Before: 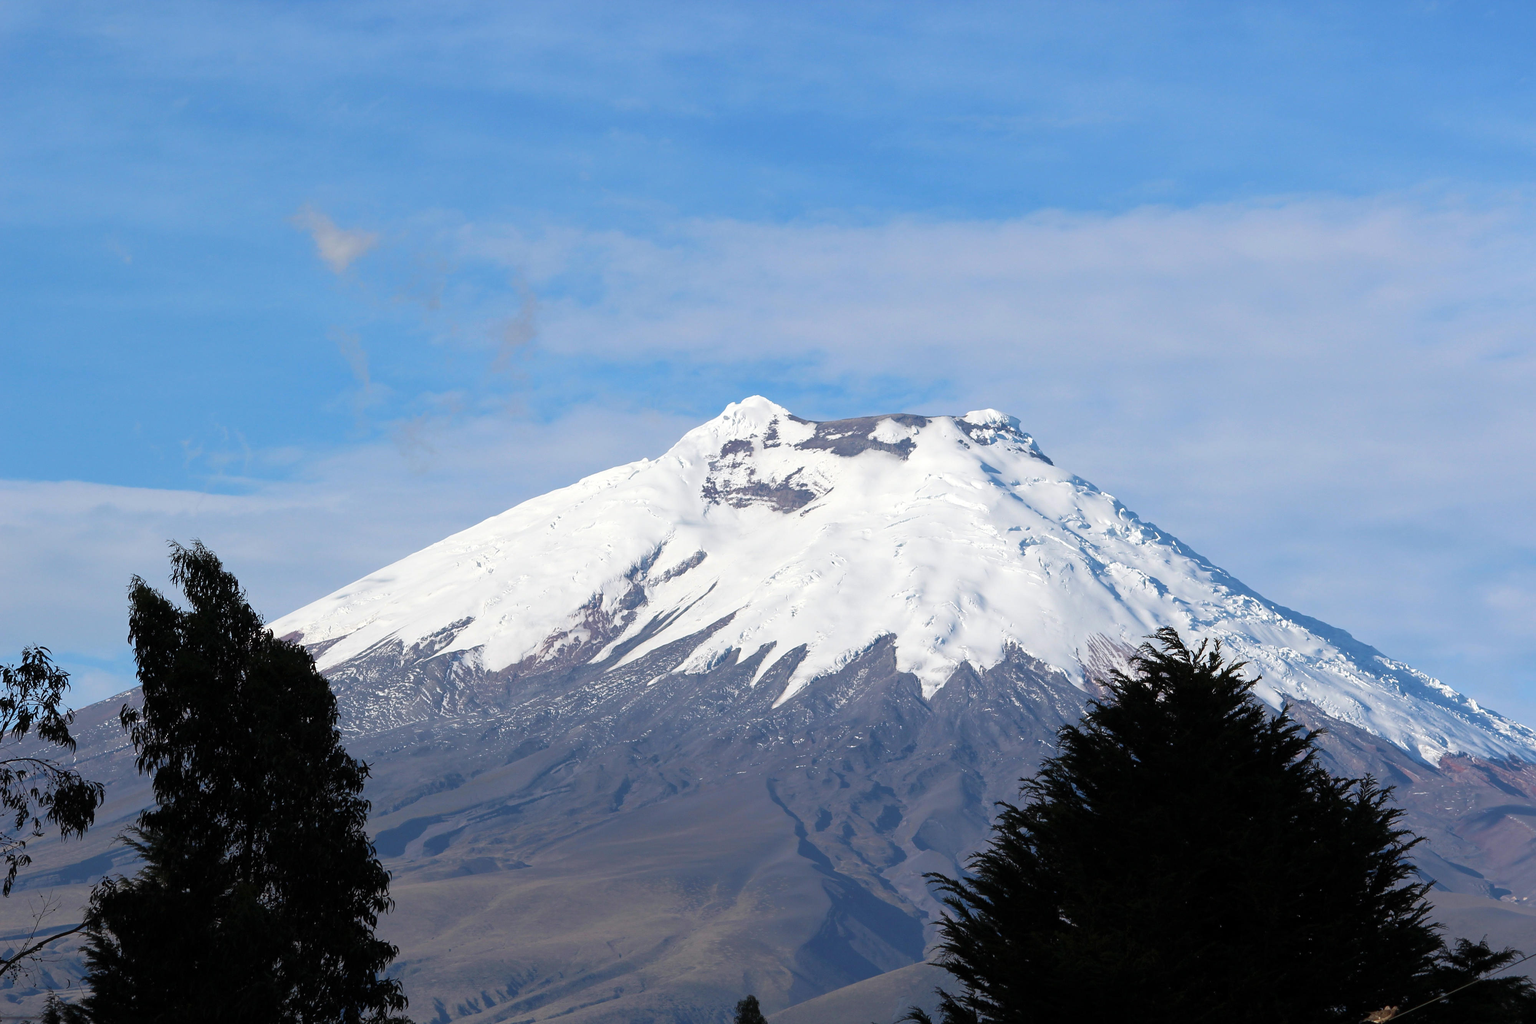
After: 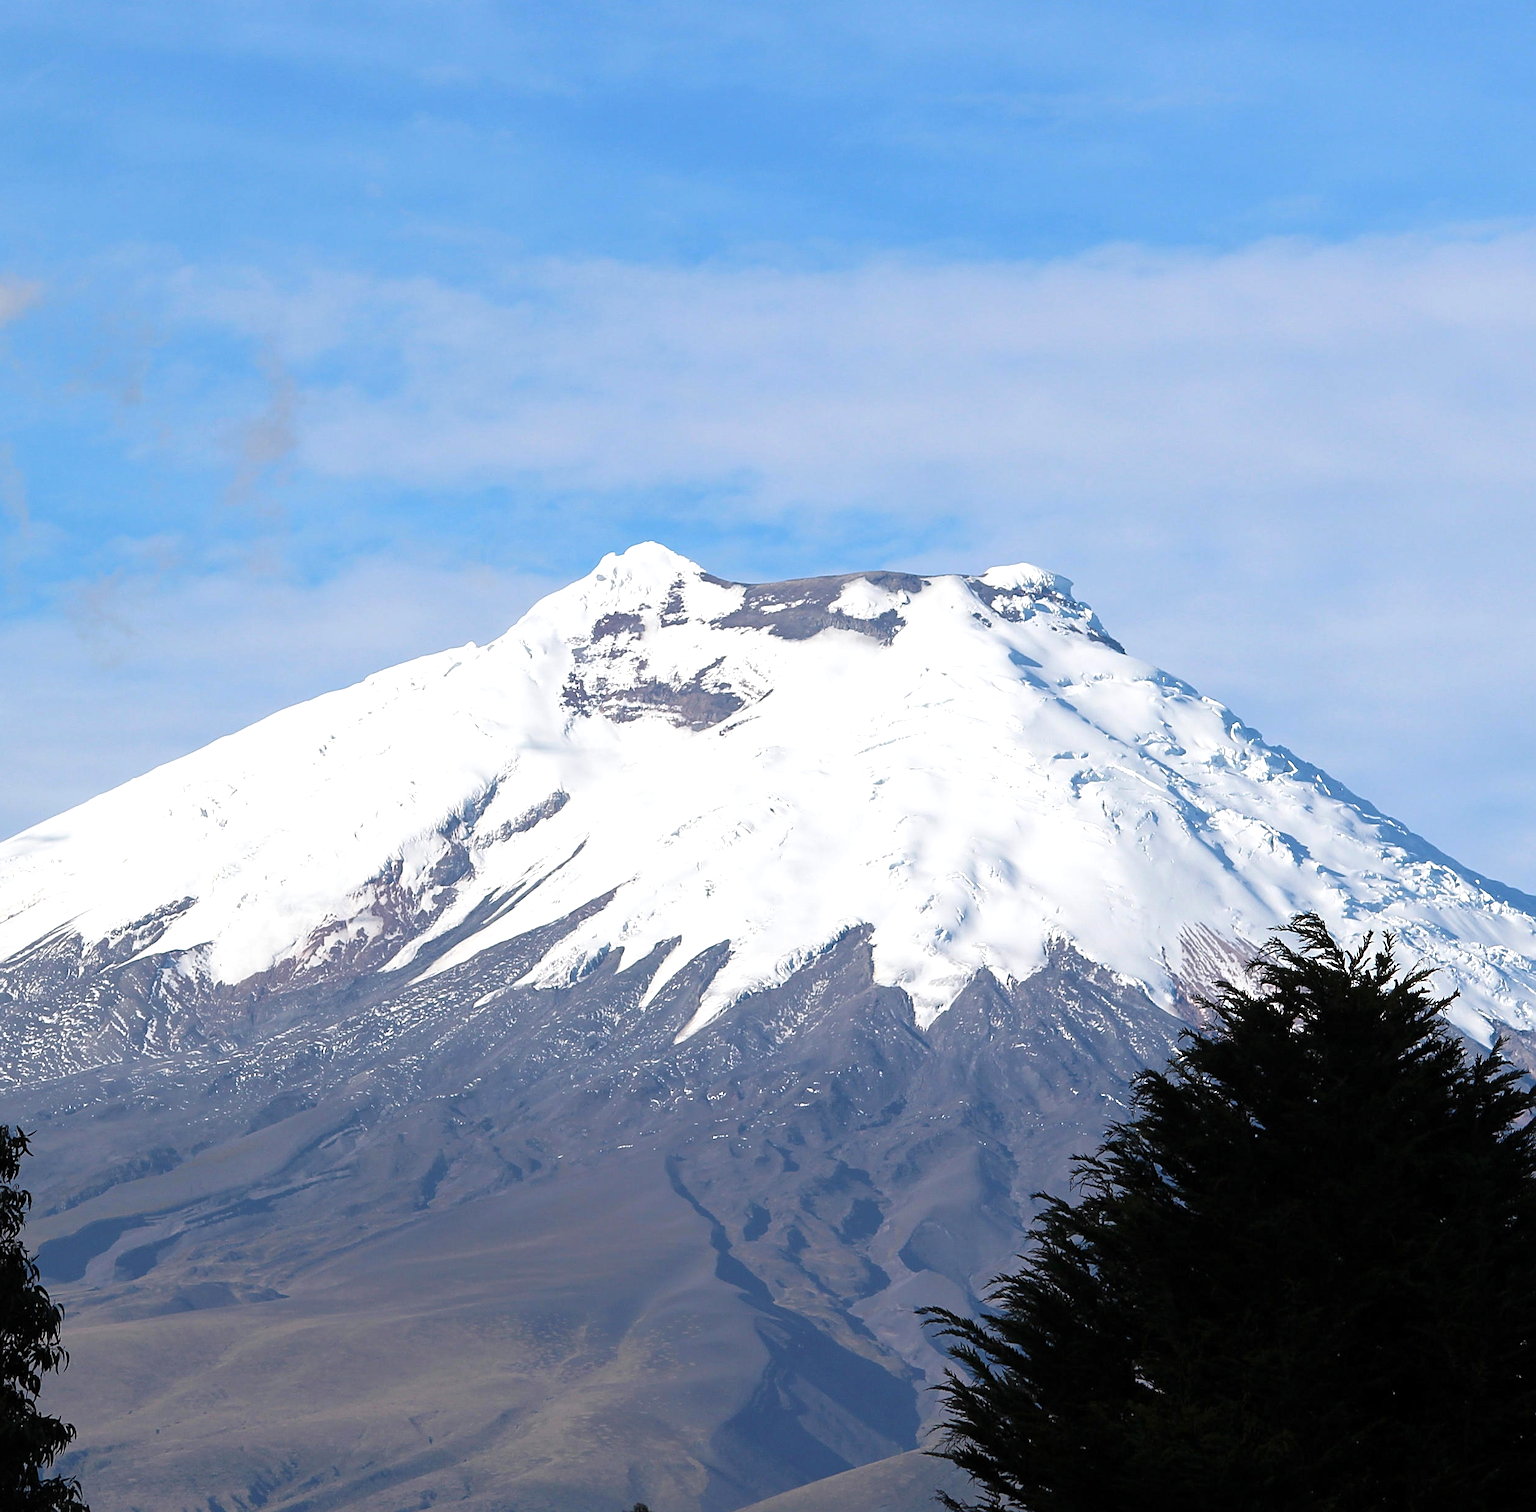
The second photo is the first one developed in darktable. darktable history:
crop and rotate: left 22.918%, top 5.629%, right 14.711%, bottom 2.247%
sharpen: on, module defaults
exposure: exposure 0.3 EV, compensate highlight preservation false
